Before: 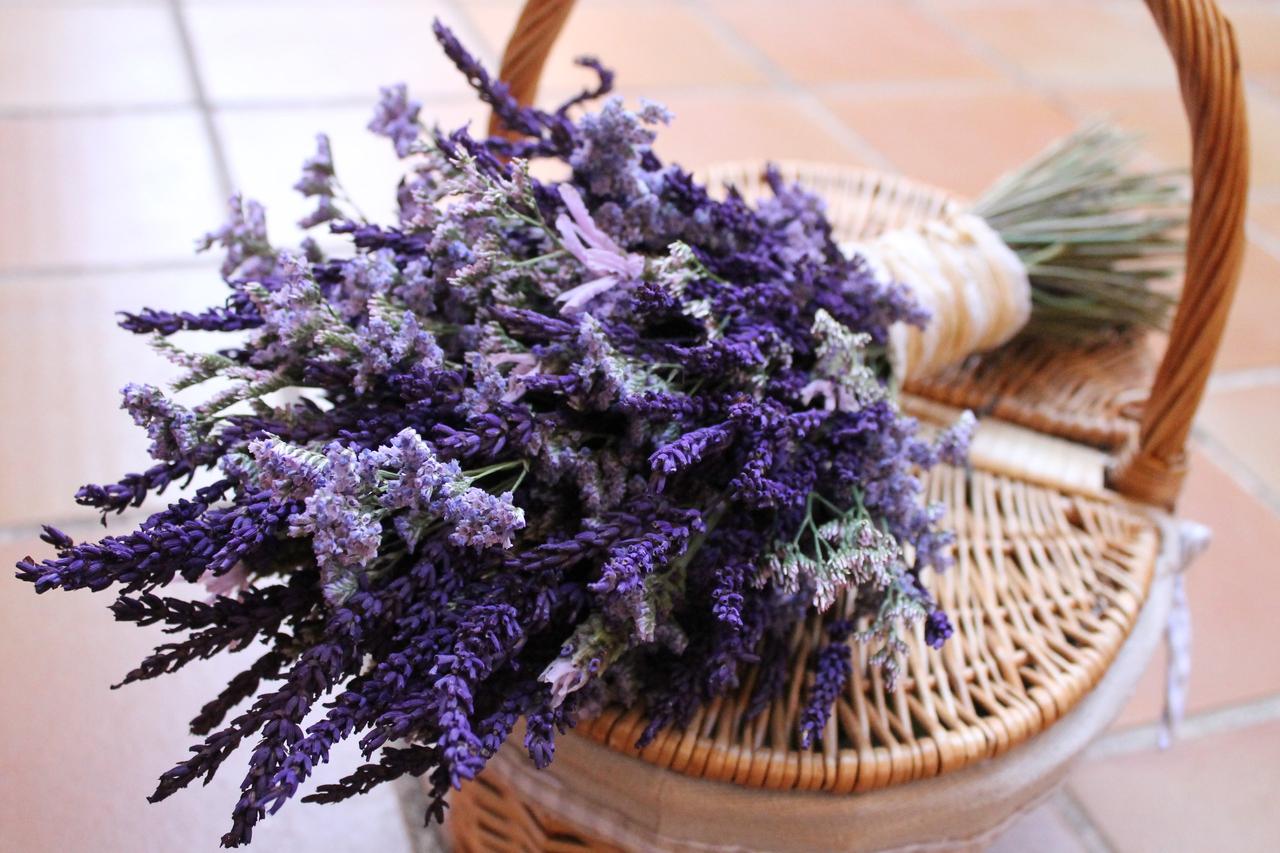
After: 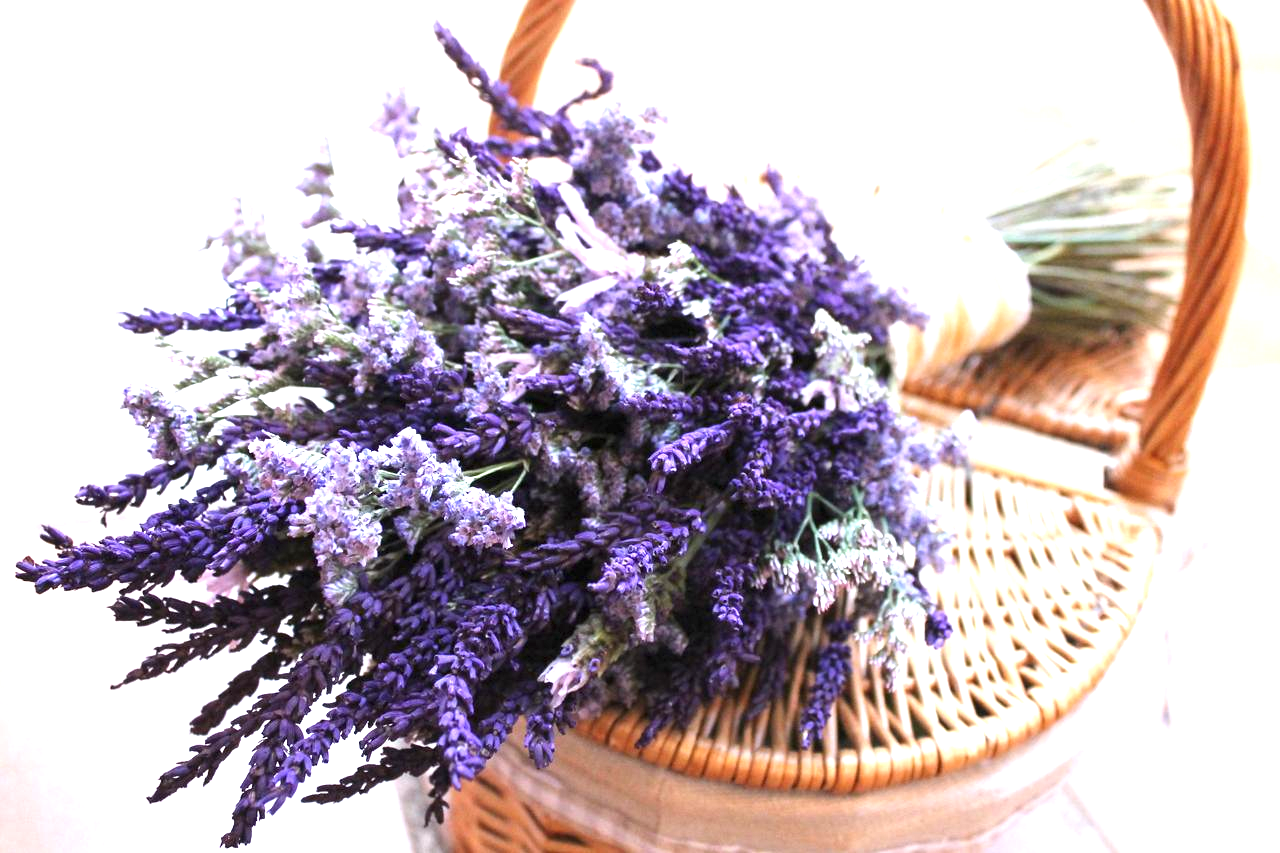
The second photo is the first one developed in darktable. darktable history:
exposure: black level correction 0, exposure 1.3 EV, compensate exposure bias true, compensate highlight preservation false
white balance: red 0.986, blue 1.01
